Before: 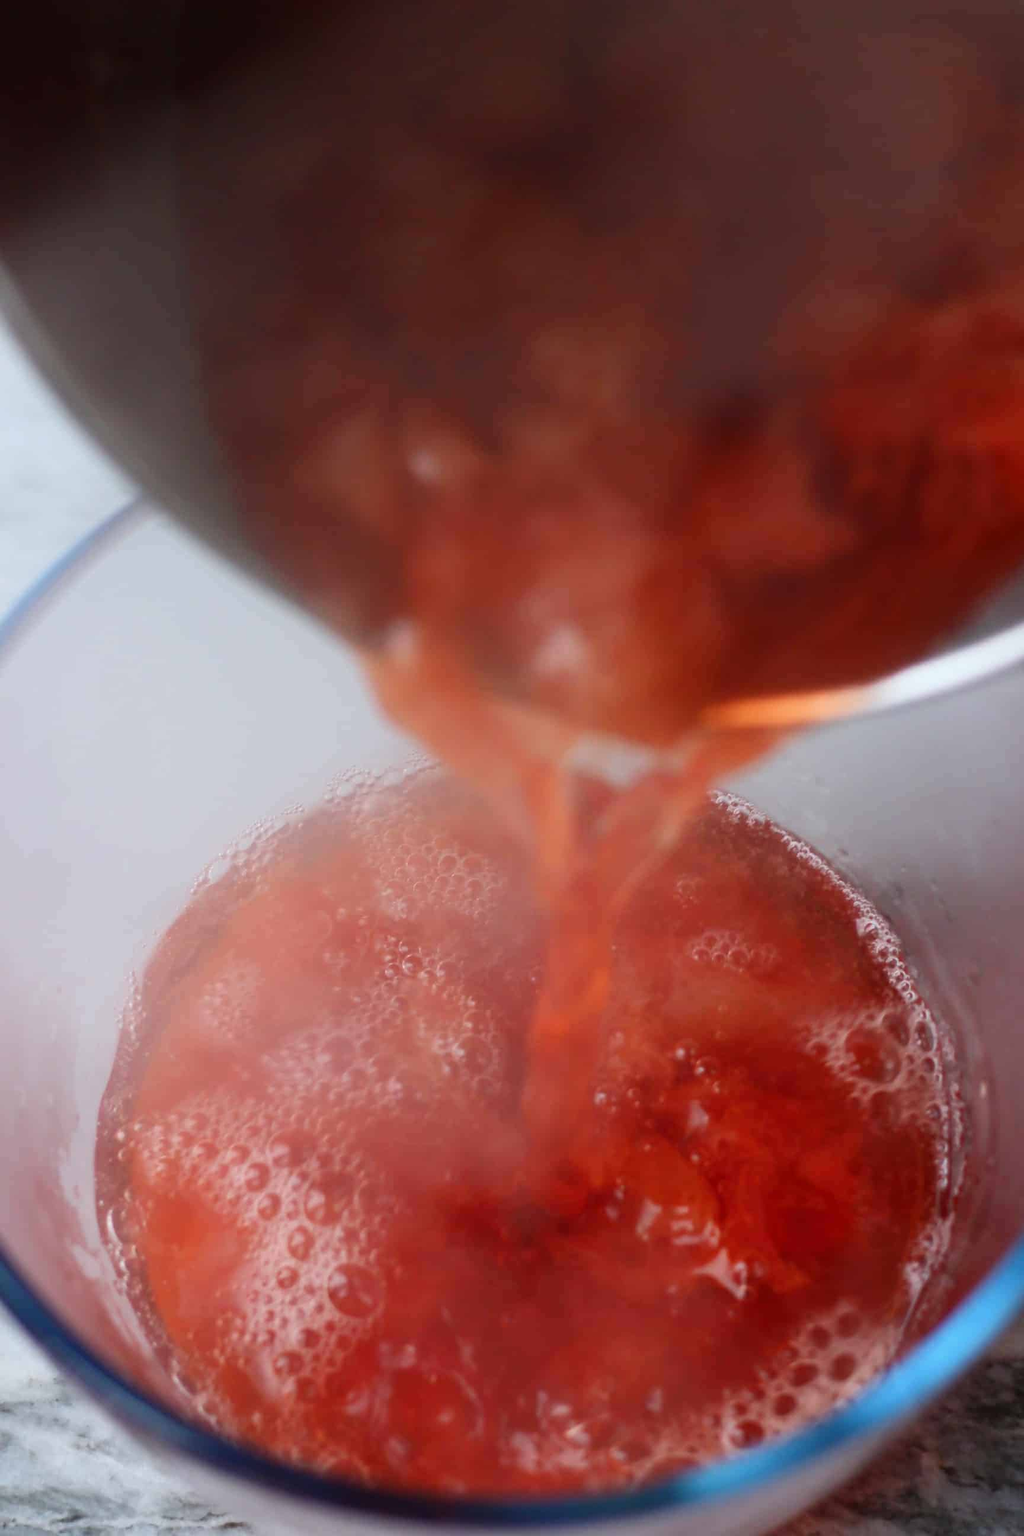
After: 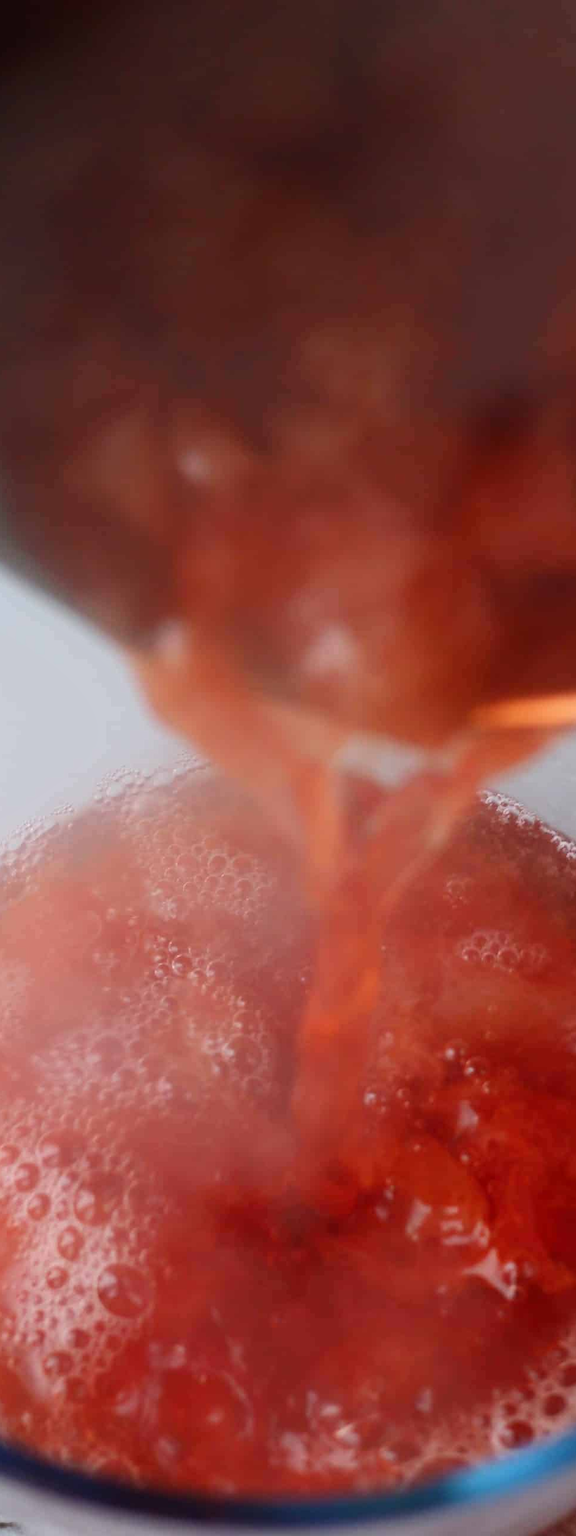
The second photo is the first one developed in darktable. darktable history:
tone equalizer: on, module defaults
crop and rotate: left 22.516%, right 21.234%
